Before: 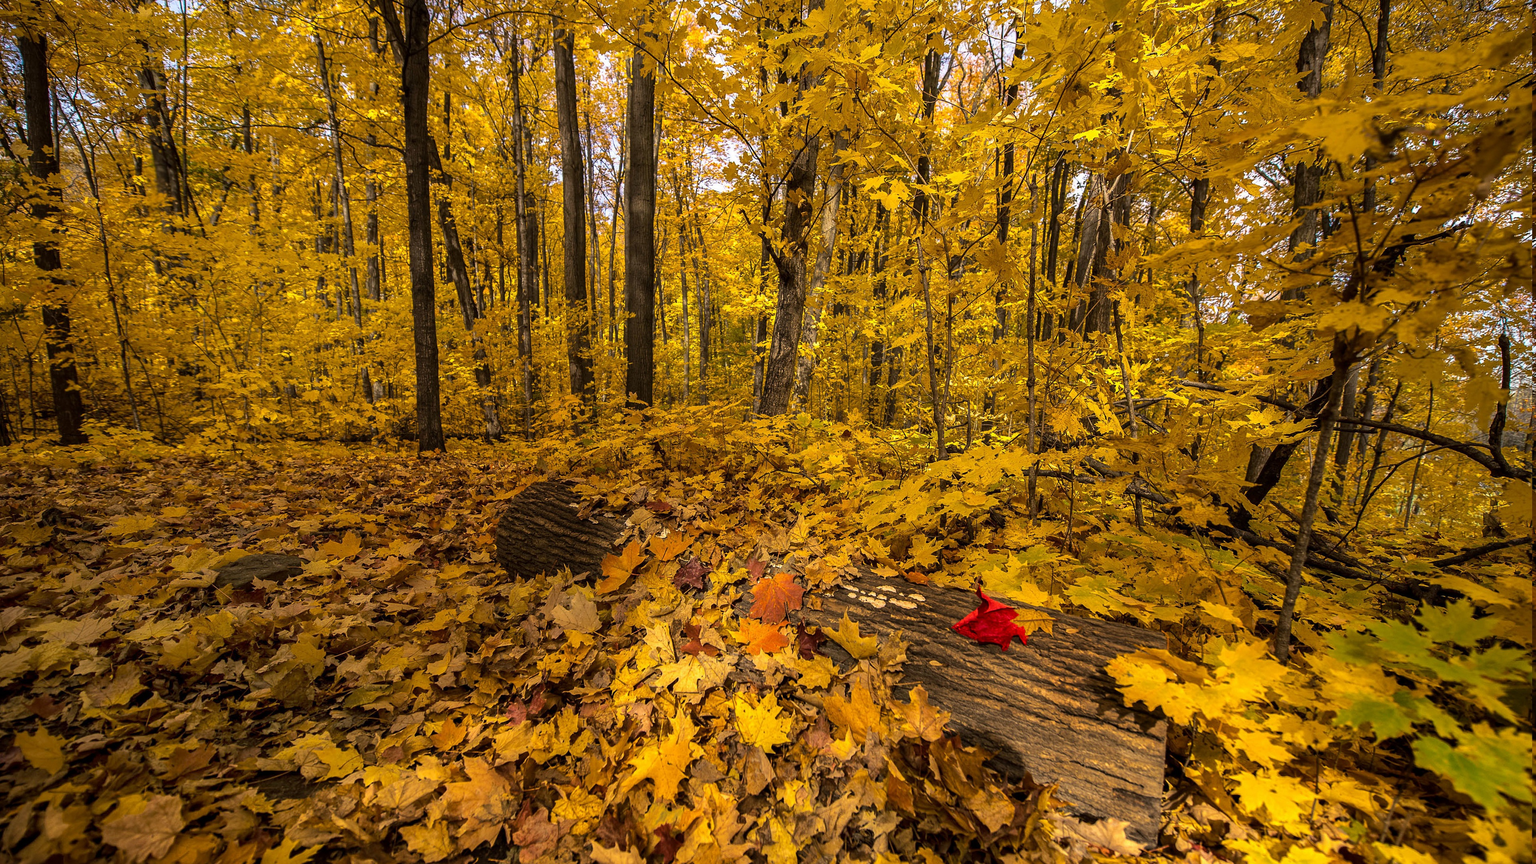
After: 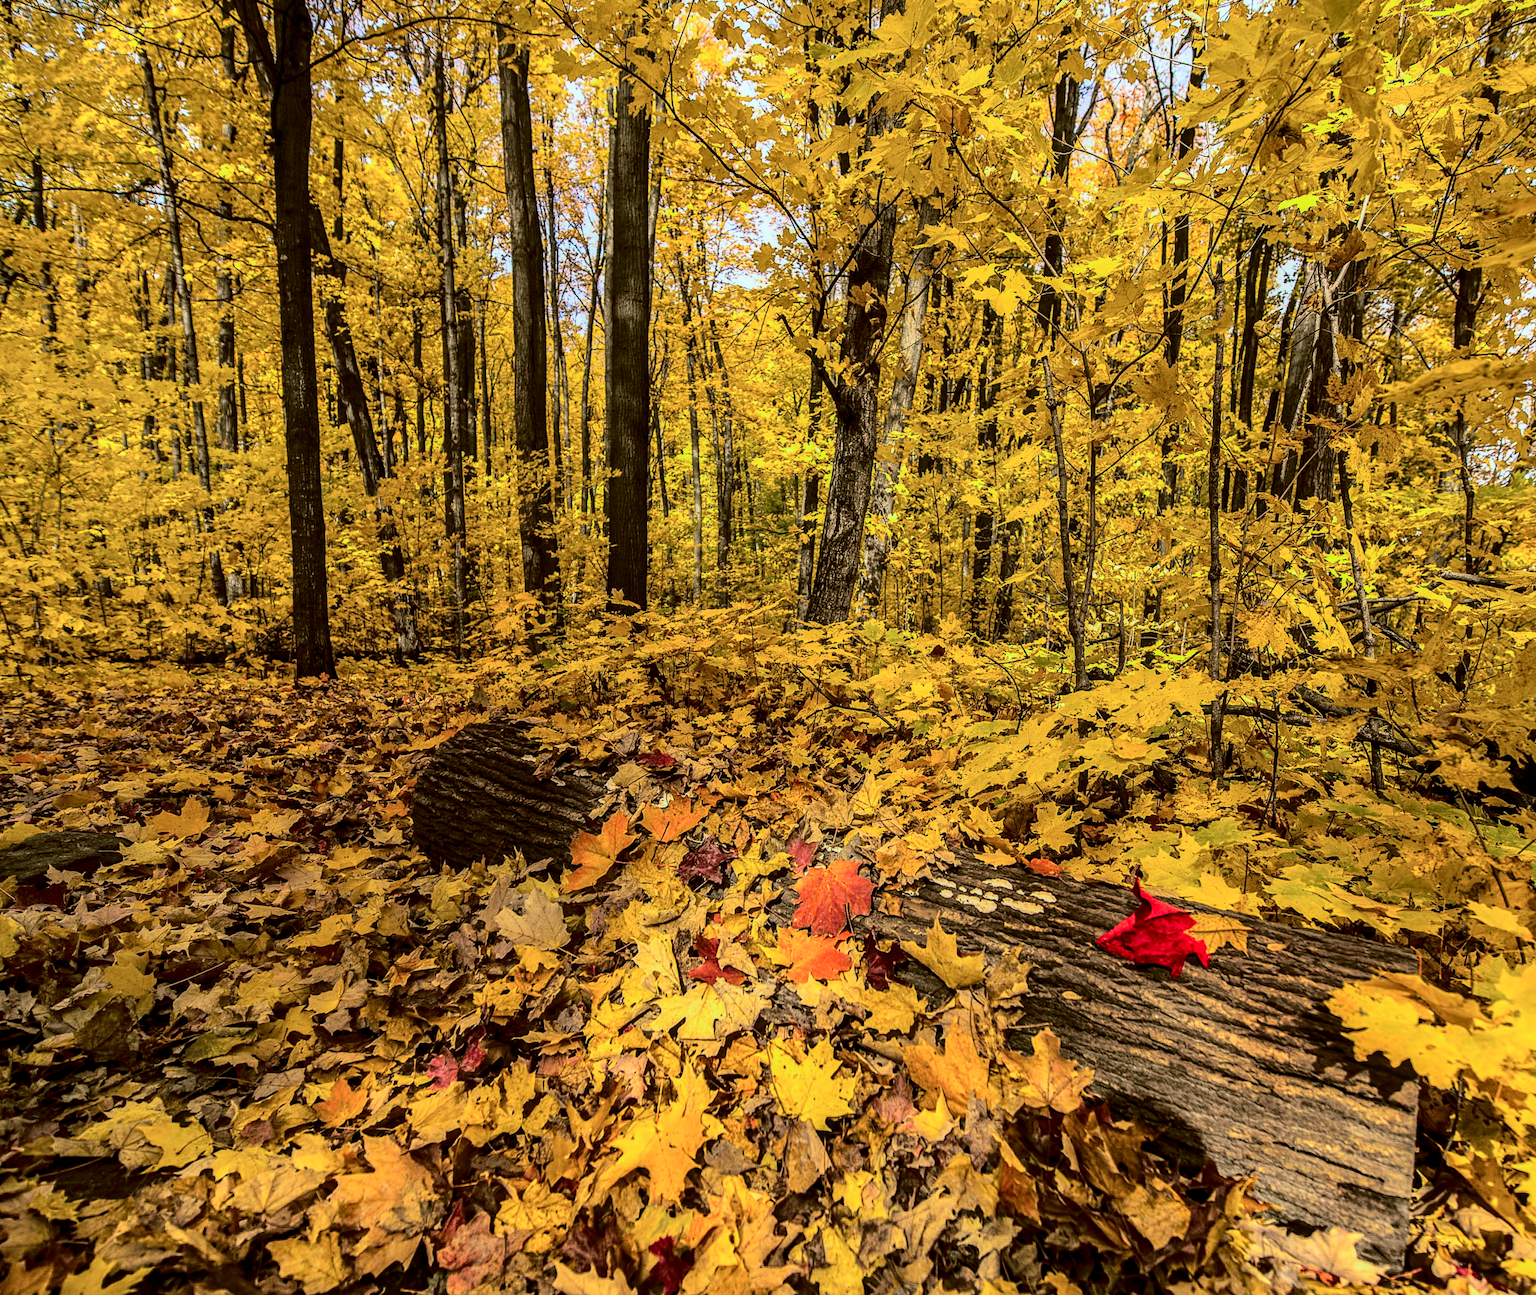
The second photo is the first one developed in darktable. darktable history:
local contrast: detail 130%
crop and rotate: left 14.436%, right 18.898%
tone curve: curves: ch0 [(0, 0.006) (0.184, 0.117) (0.405, 0.46) (0.456, 0.528) (0.634, 0.728) (0.877, 0.89) (0.984, 0.935)]; ch1 [(0, 0) (0.443, 0.43) (0.492, 0.489) (0.566, 0.579) (0.595, 0.625) (0.608, 0.667) (0.65, 0.729) (1, 1)]; ch2 [(0, 0) (0.33, 0.301) (0.421, 0.443) (0.447, 0.489) (0.495, 0.505) (0.537, 0.583) (0.586, 0.591) (0.663, 0.686) (1, 1)], color space Lab, independent channels, preserve colors none
color calibration: illuminant F (fluorescent), F source F9 (Cool White Deluxe 4150 K) – high CRI, x 0.374, y 0.373, temperature 4158.34 K
